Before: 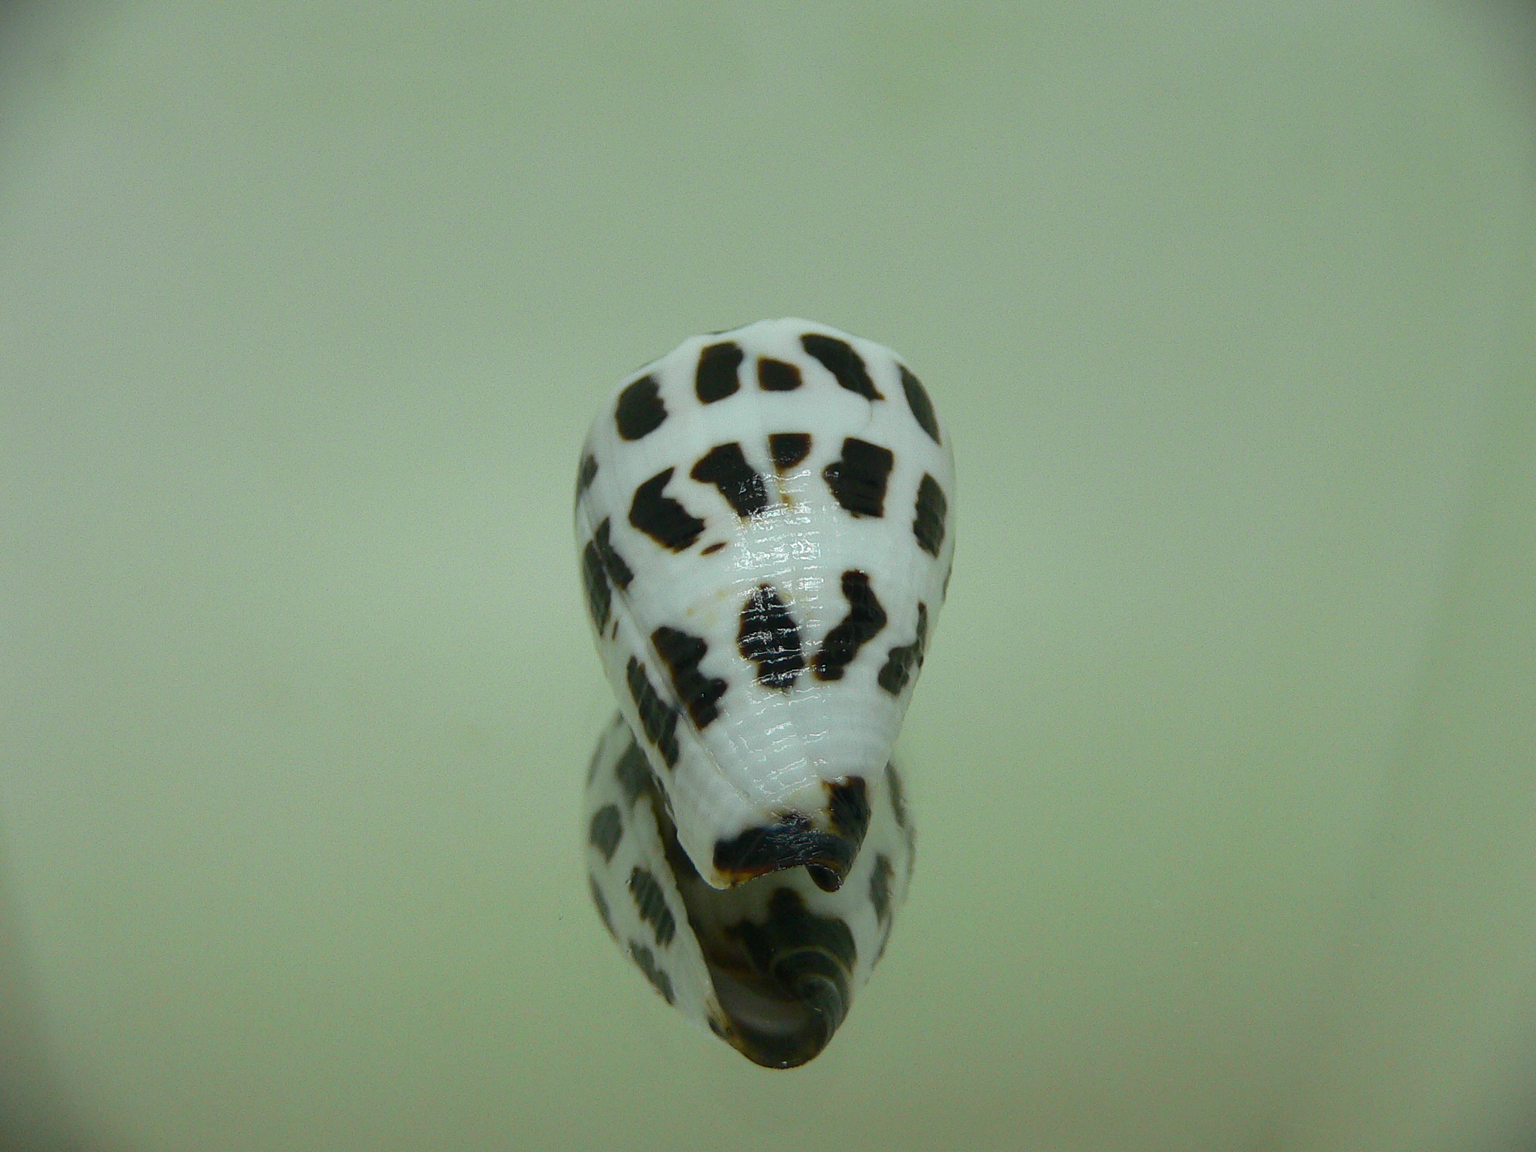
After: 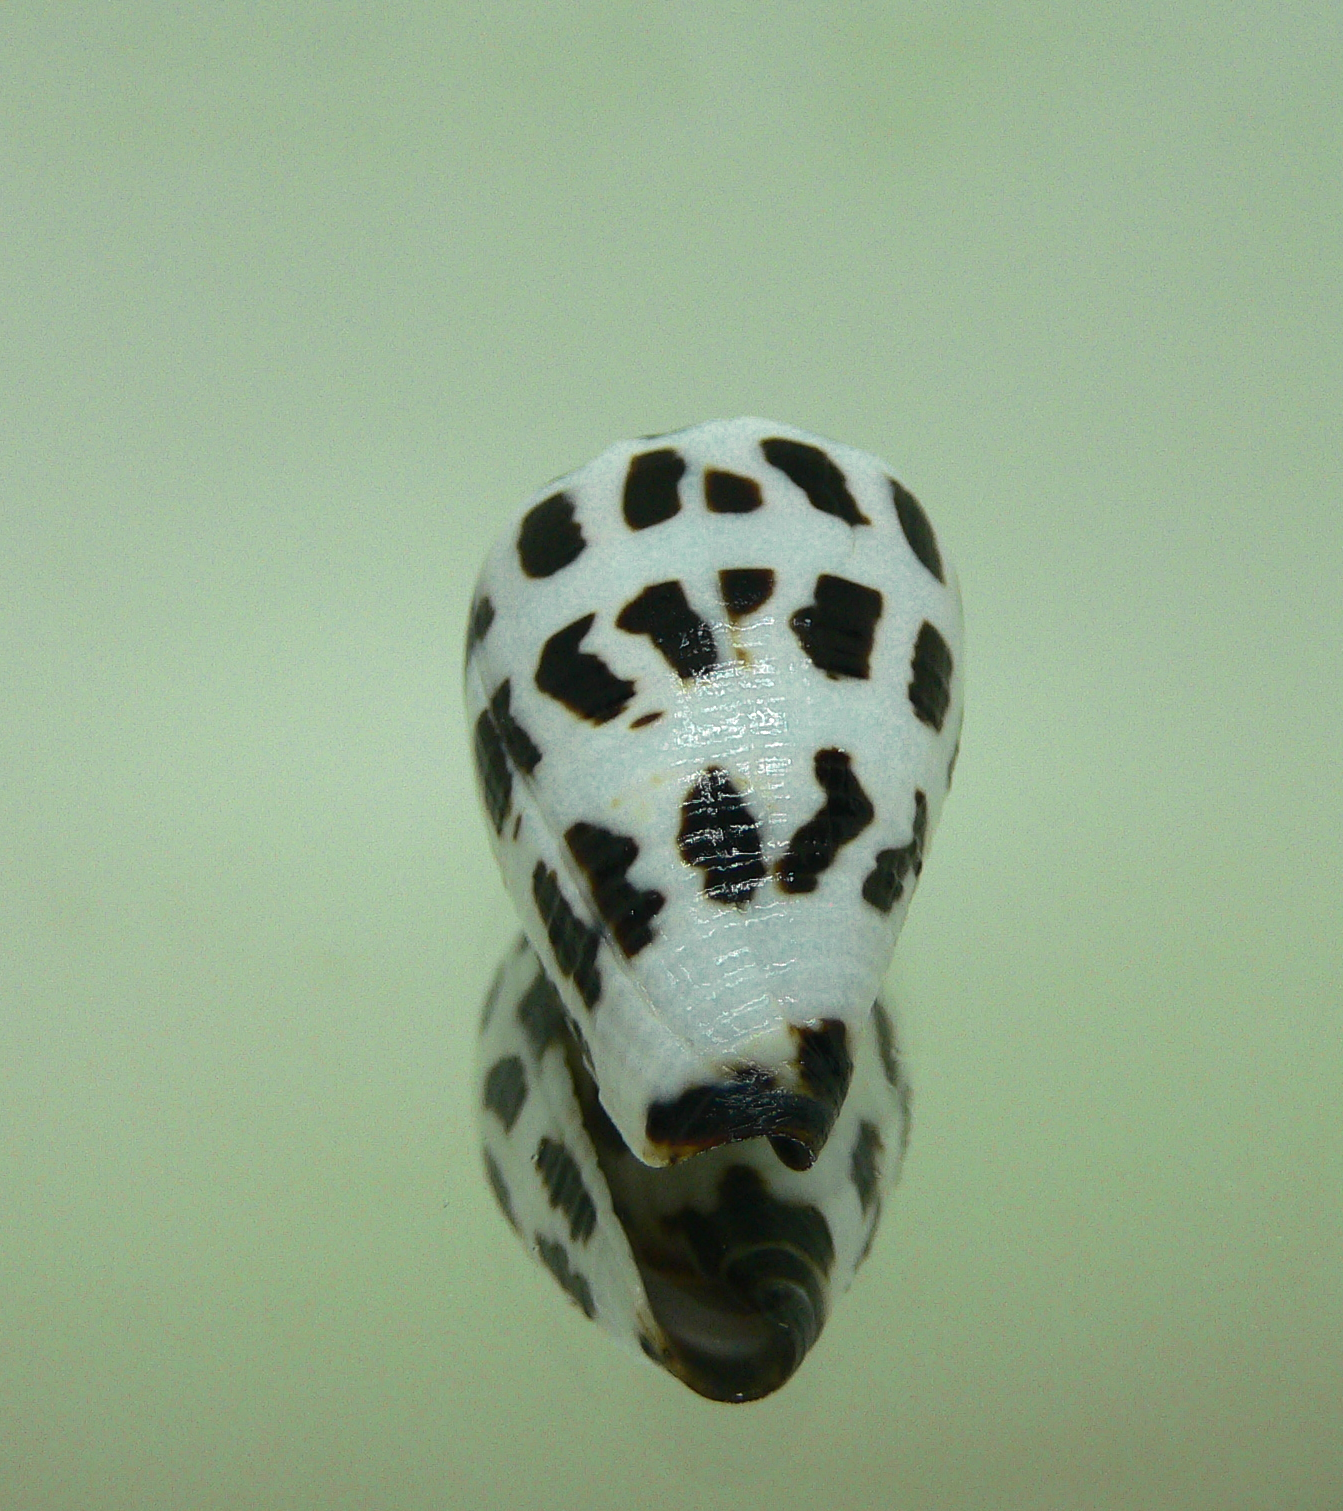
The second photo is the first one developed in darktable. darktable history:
local contrast: mode bilateral grid, contrast 100, coarseness 100, detail 91%, midtone range 0.2
tone equalizer: -8 EV -0.417 EV, -7 EV -0.389 EV, -6 EV -0.333 EV, -5 EV -0.222 EV, -3 EV 0.222 EV, -2 EV 0.333 EV, -1 EV 0.389 EV, +0 EV 0.417 EV, edges refinement/feathering 500, mask exposure compensation -1.57 EV, preserve details no
crop and rotate: left 14.385%, right 18.948%
exposure: compensate highlight preservation false
color zones: curves: ch0 [(0, 0.497) (0.143, 0.5) (0.286, 0.5) (0.429, 0.483) (0.571, 0.116) (0.714, -0.006) (0.857, 0.28) (1, 0.497)]
